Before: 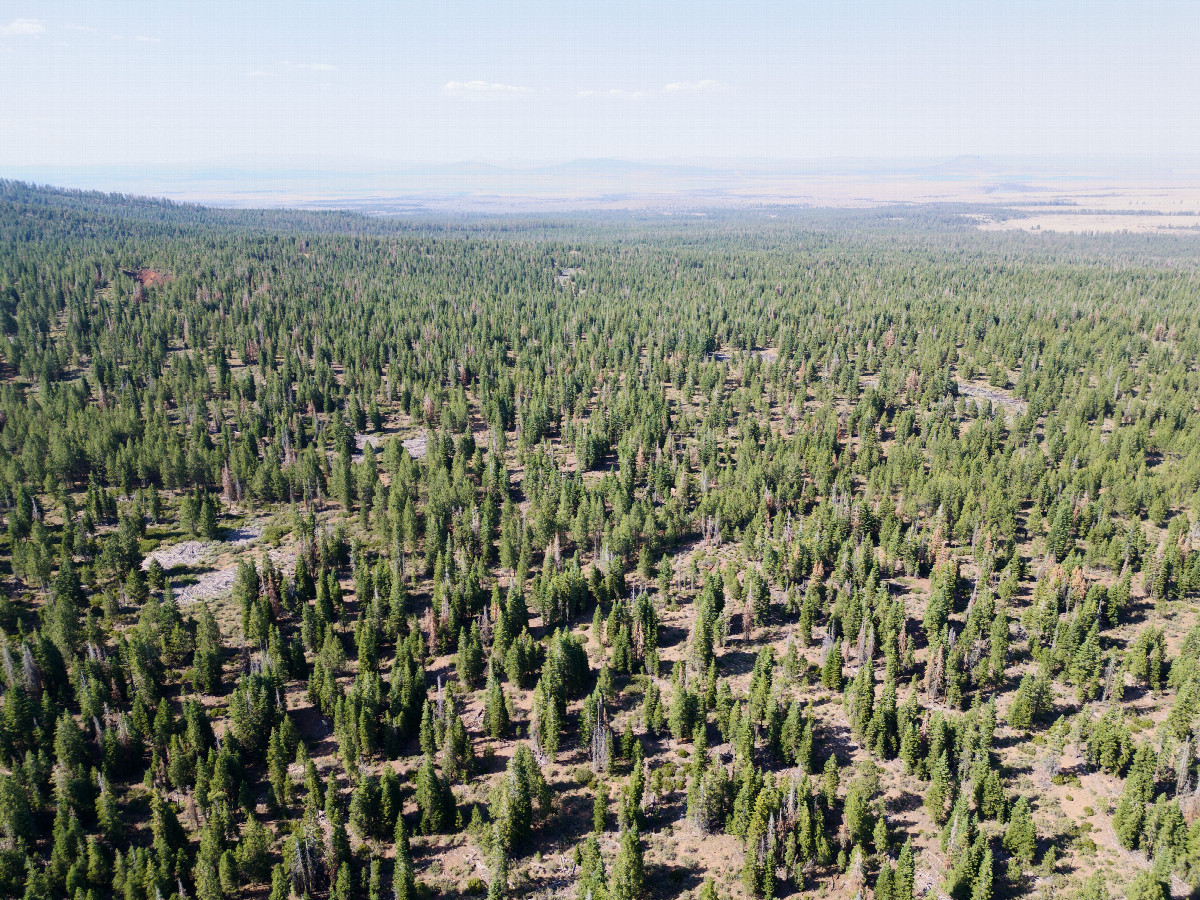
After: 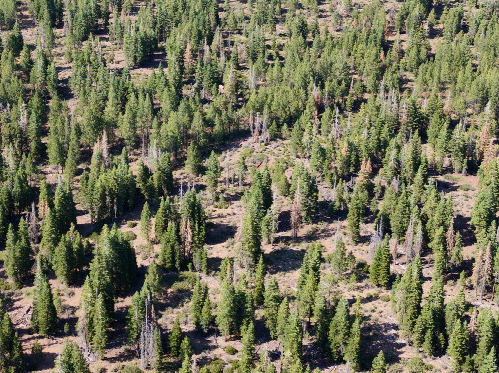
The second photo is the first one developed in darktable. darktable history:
crop: left 37.671%, top 44.865%, right 20.727%, bottom 13.635%
